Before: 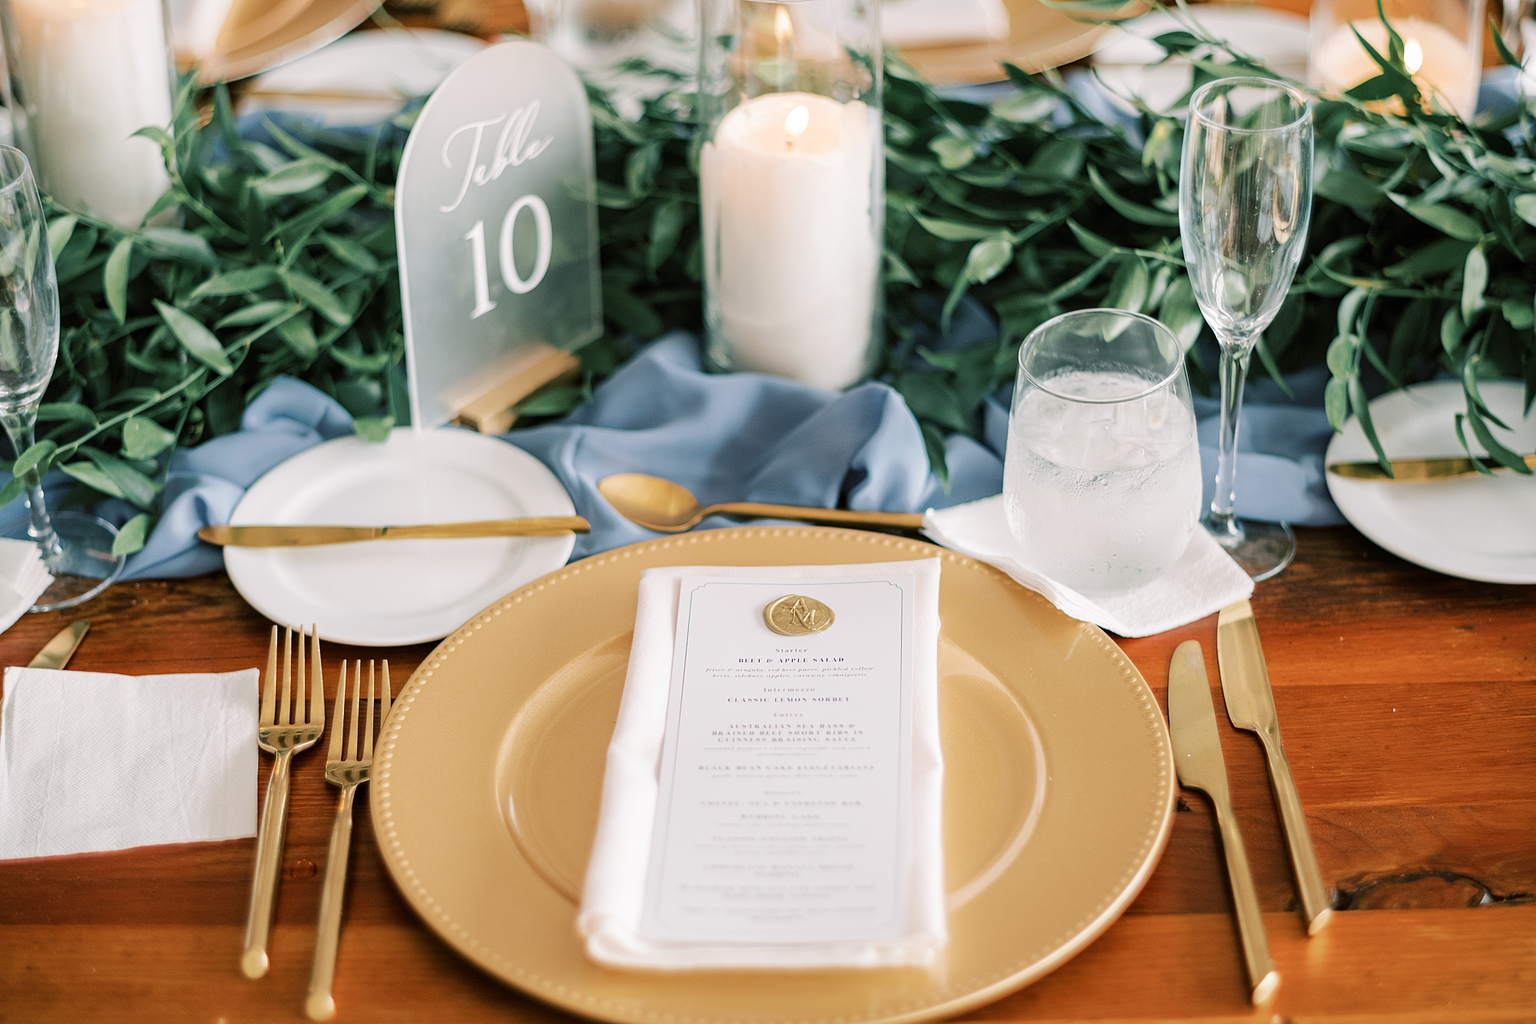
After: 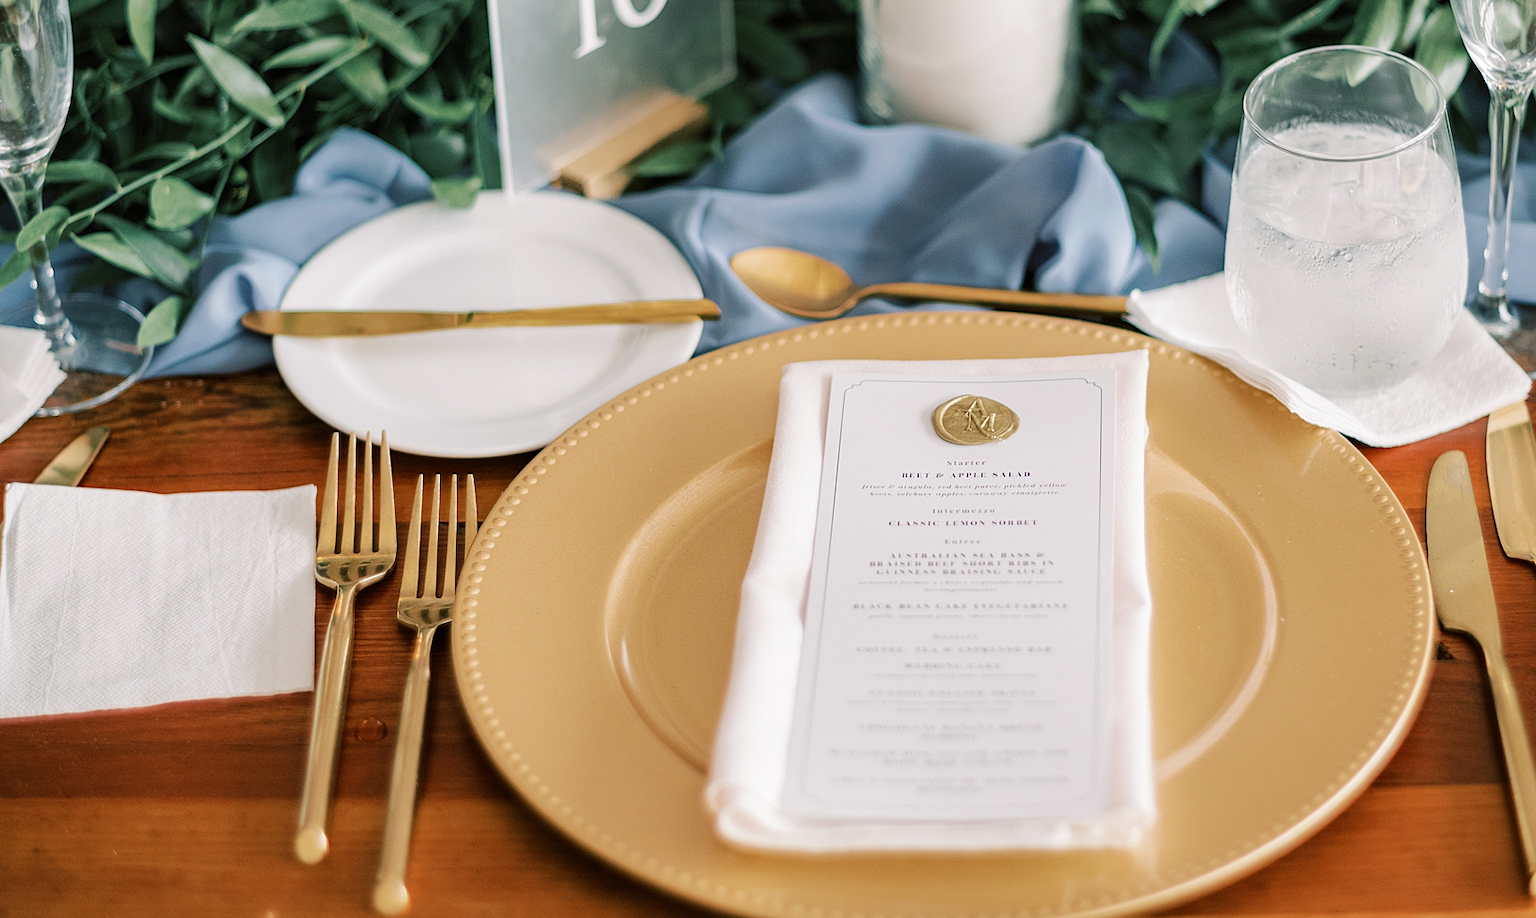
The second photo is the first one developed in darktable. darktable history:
crop: top 26.549%, right 18.058%
shadows and highlights: shadows 29.52, highlights -30.24, highlights color adjustment 74.13%, low approximation 0.01, soften with gaussian
